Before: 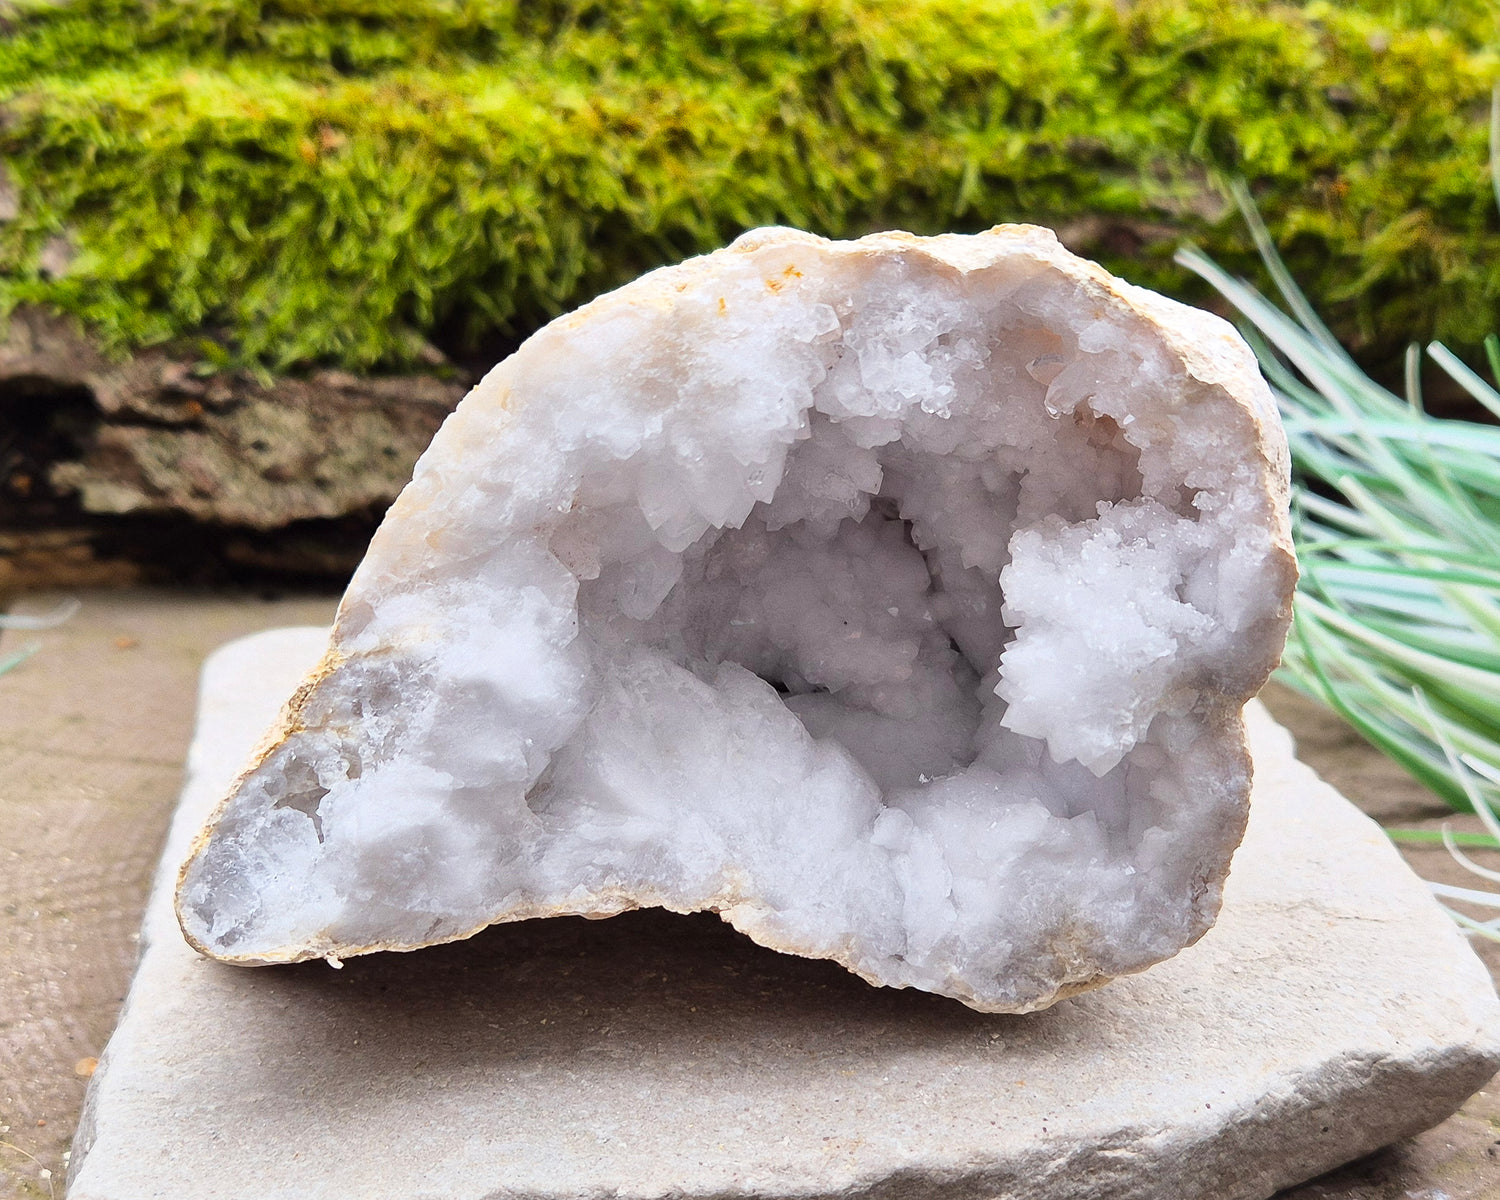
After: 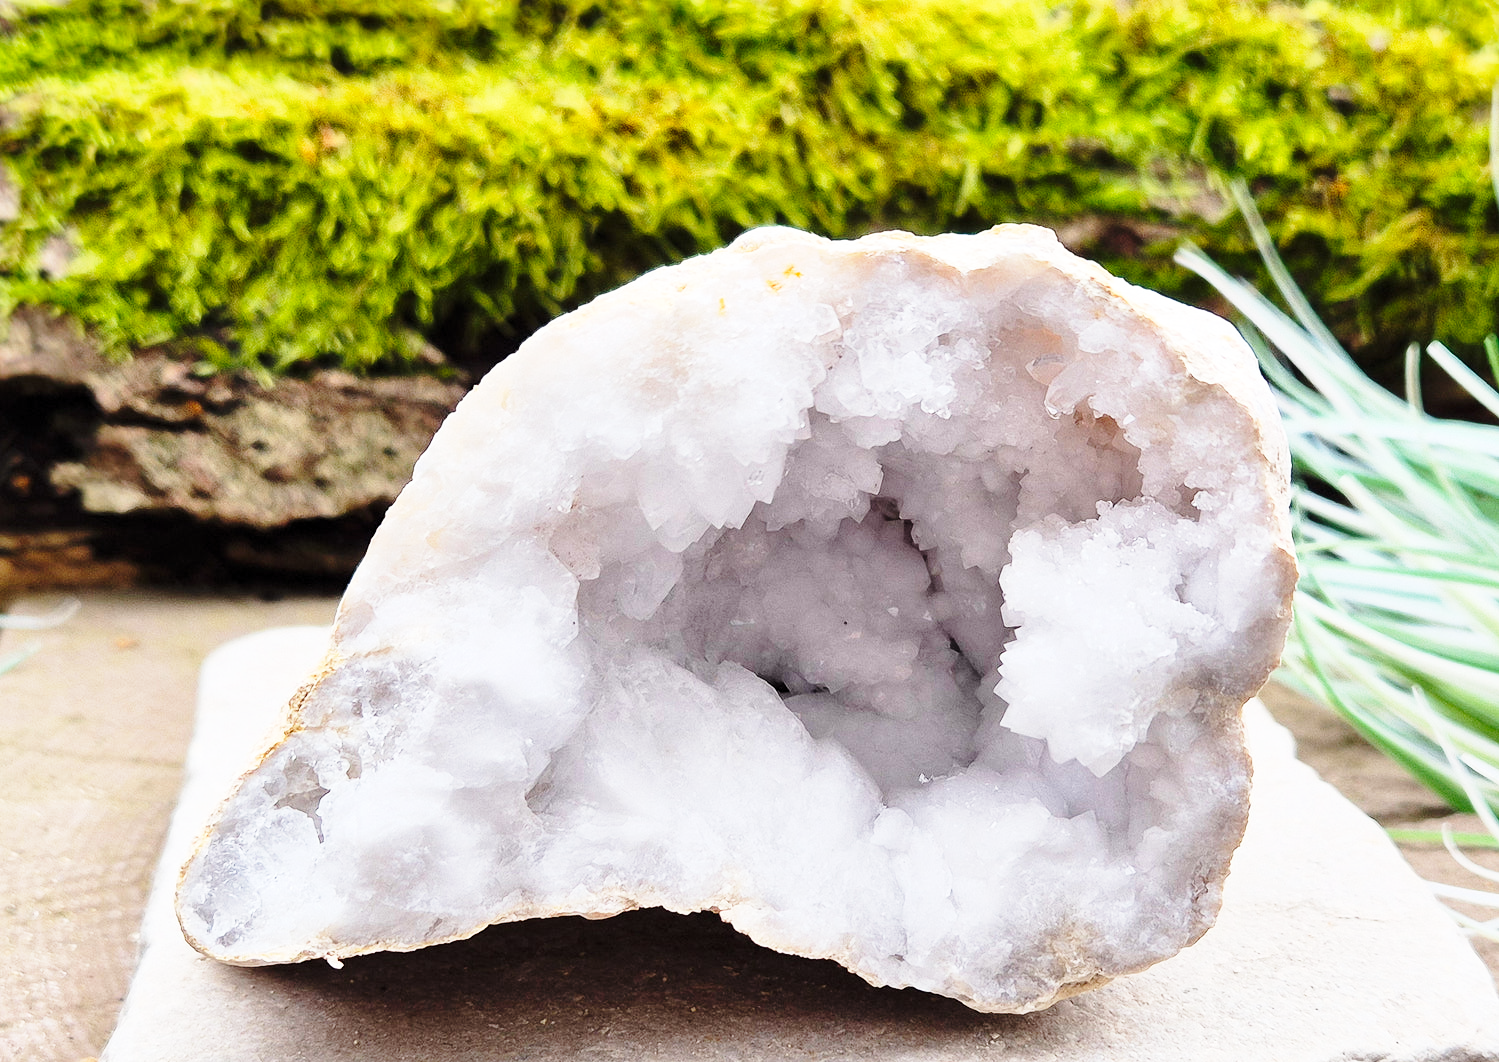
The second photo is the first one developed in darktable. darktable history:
white balance: emerald 1
base curve: curves: ch0 [(0, 0) (0.028, 0.03) (0.121, 0.232) (0.46, 0.748) (0.859, 0.968) (1, 1)], preserve colors none
crop and rotate: top 0%, bottom 11.49%
levels: mode automatic, black 0.023%, white 99.97%, levels [0.062, 0.494, 0.925]
